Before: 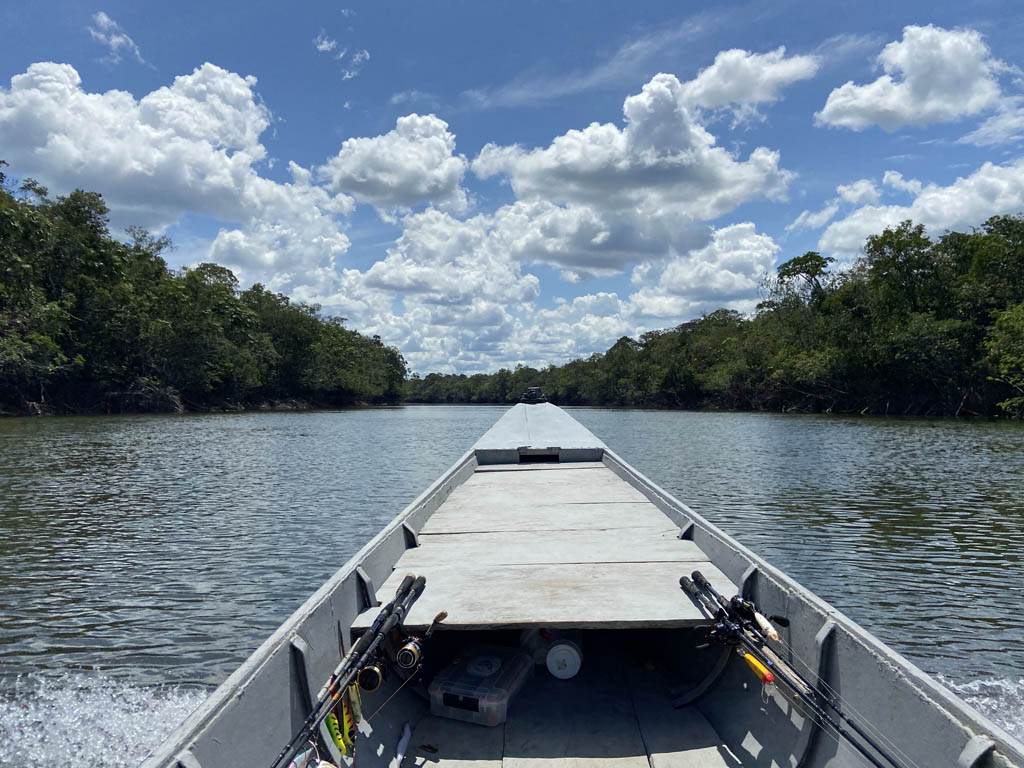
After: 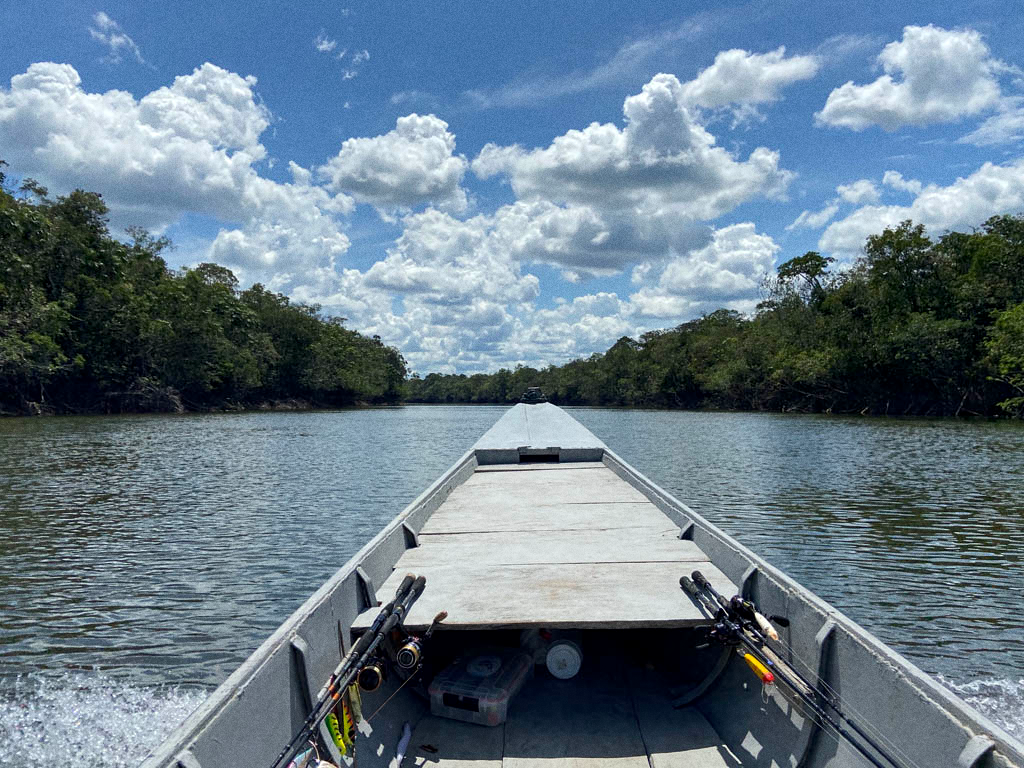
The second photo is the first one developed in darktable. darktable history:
local contrast: highlights 100%, shadows 100%, detail 120%, midtone range 0.2
white balance: emerald 1
grain: coarseness 0.09 ISO
